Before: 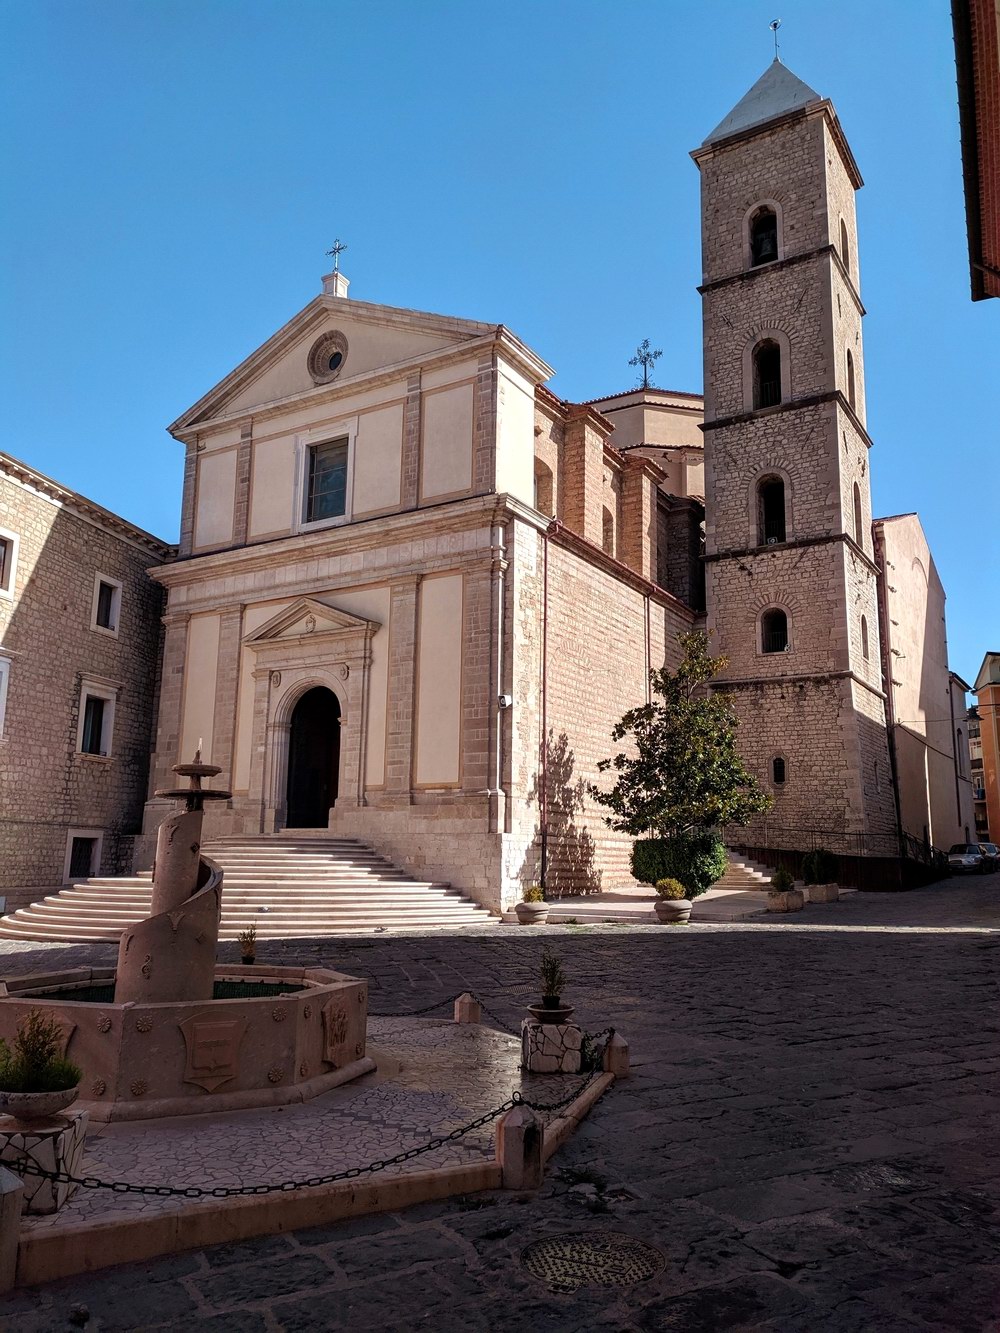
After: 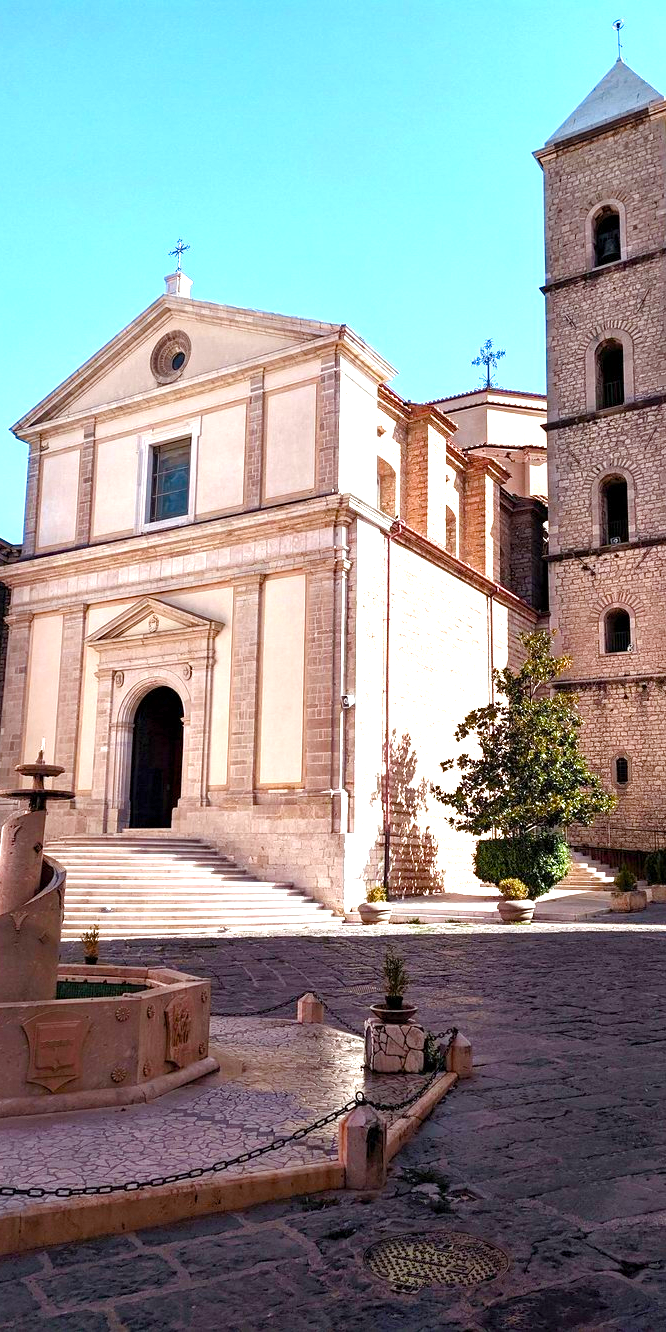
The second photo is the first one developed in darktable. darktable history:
color balance rgb: perceptual saturation grading › global saturation 25%, perceptual saturation grading › highlights -50%, perceptual saturation grading › shadows 30%, perceptual brilliance grading › global brilliance 12%, global vibrance 20%
white balance: red 0.986, blue 1.01
tone equalizer: -7 EV 0.13 EV, smoothing diameter 25%, edges refinement/feathering 10, preserve details guided filter
crop and rotate: left 15.754%, right 17.579%
exposure: exposure 1 EV, compensate highlight preservation false
